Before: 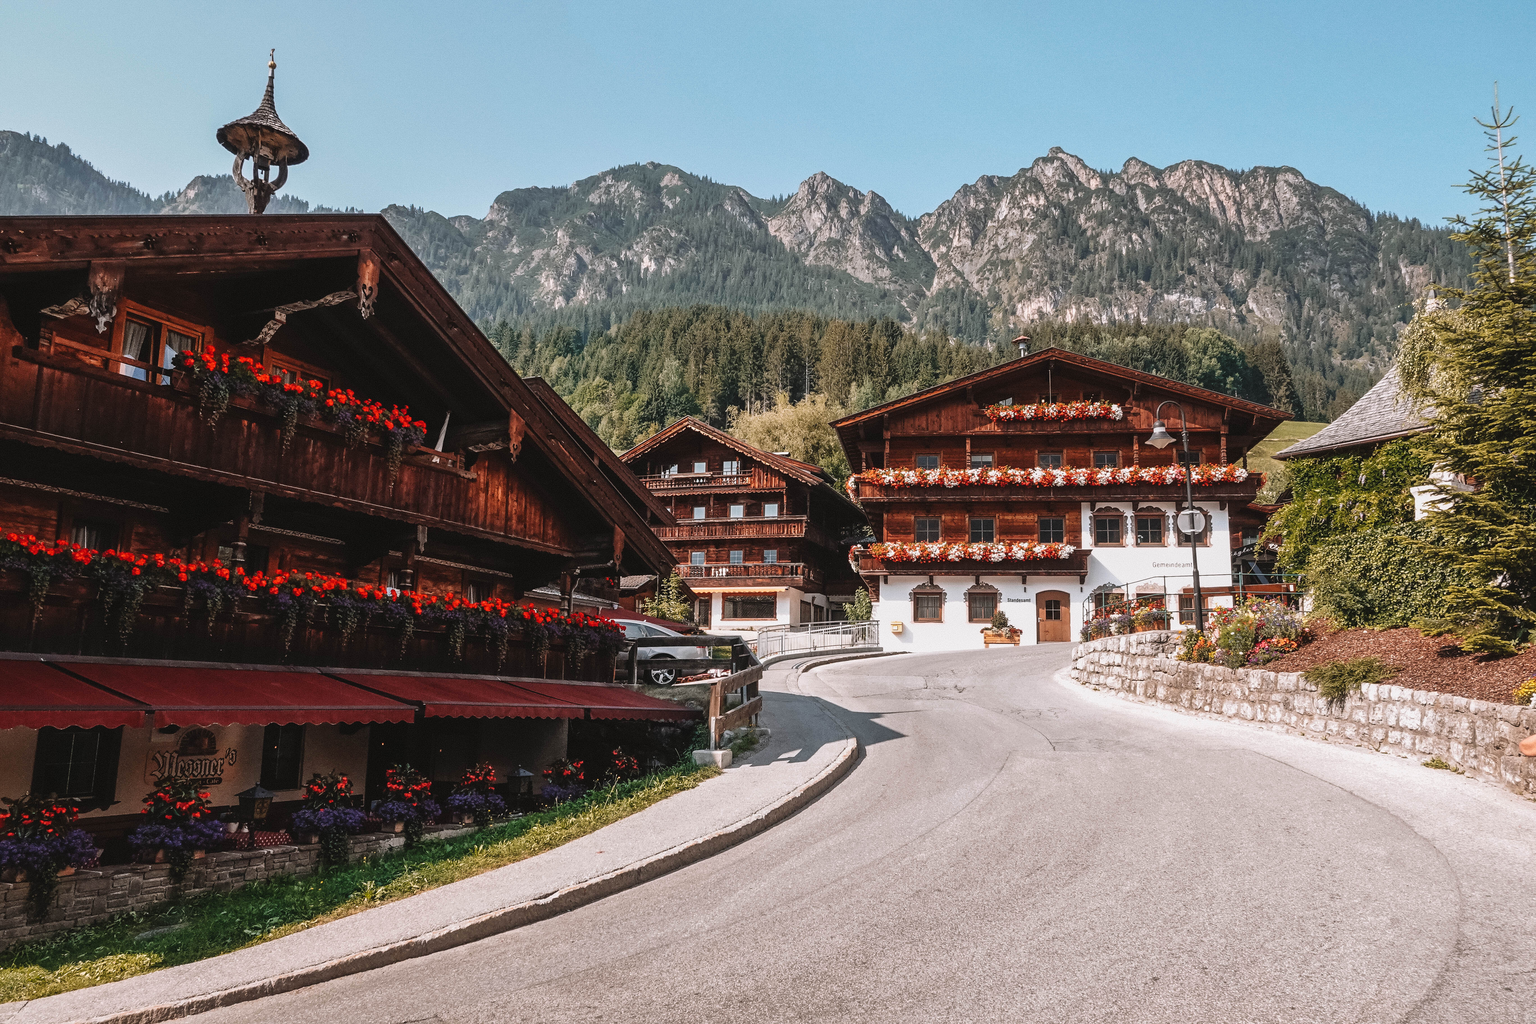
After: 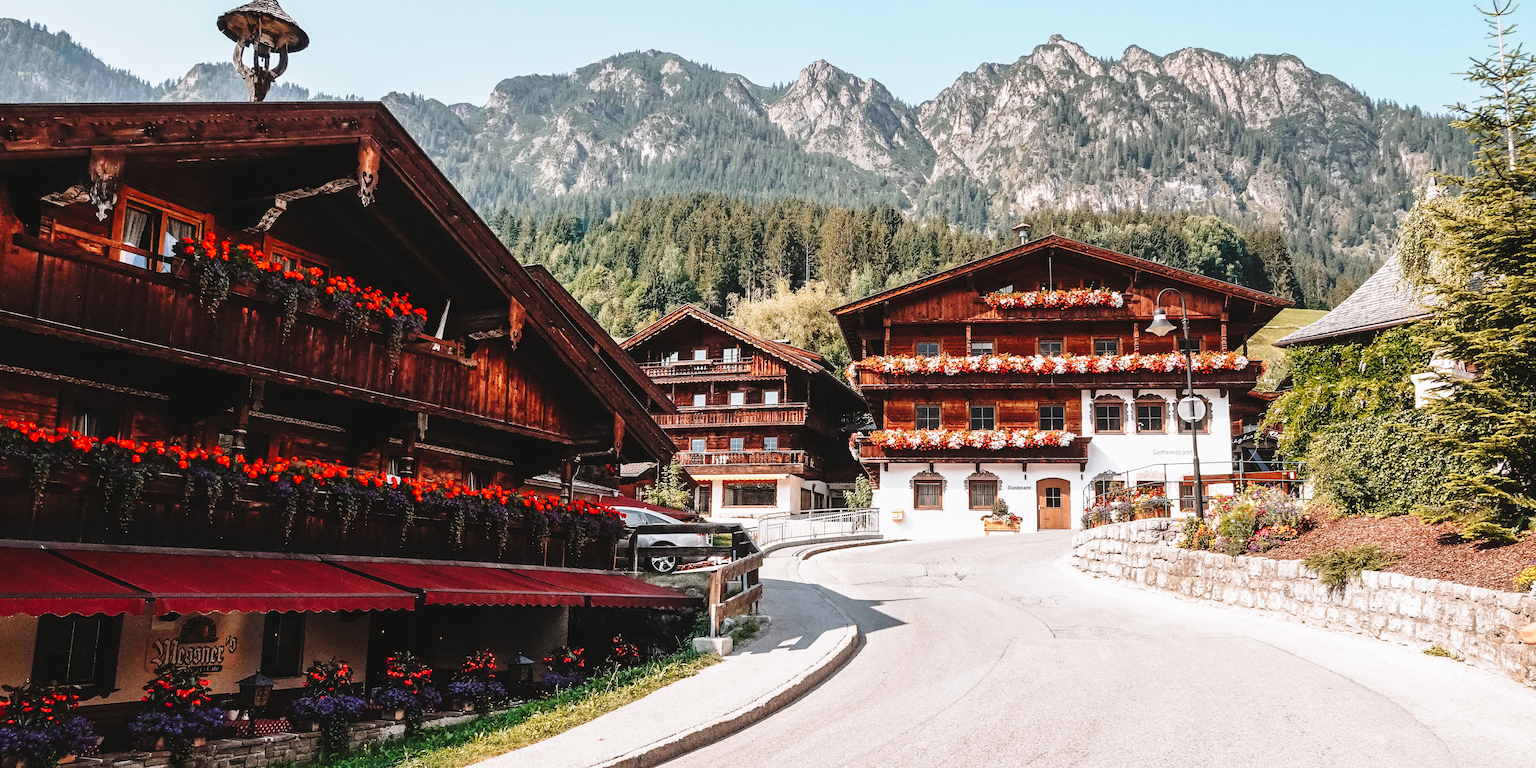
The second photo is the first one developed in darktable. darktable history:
base curve: curves: ch0 [(0, 0) (0.028, 0.03) (0.121, 0.232) (0.46, 0.748) (0.859, 0.968) (1, 1)], preserve colors none
crop: top 11.038%, bottom 13.962%
